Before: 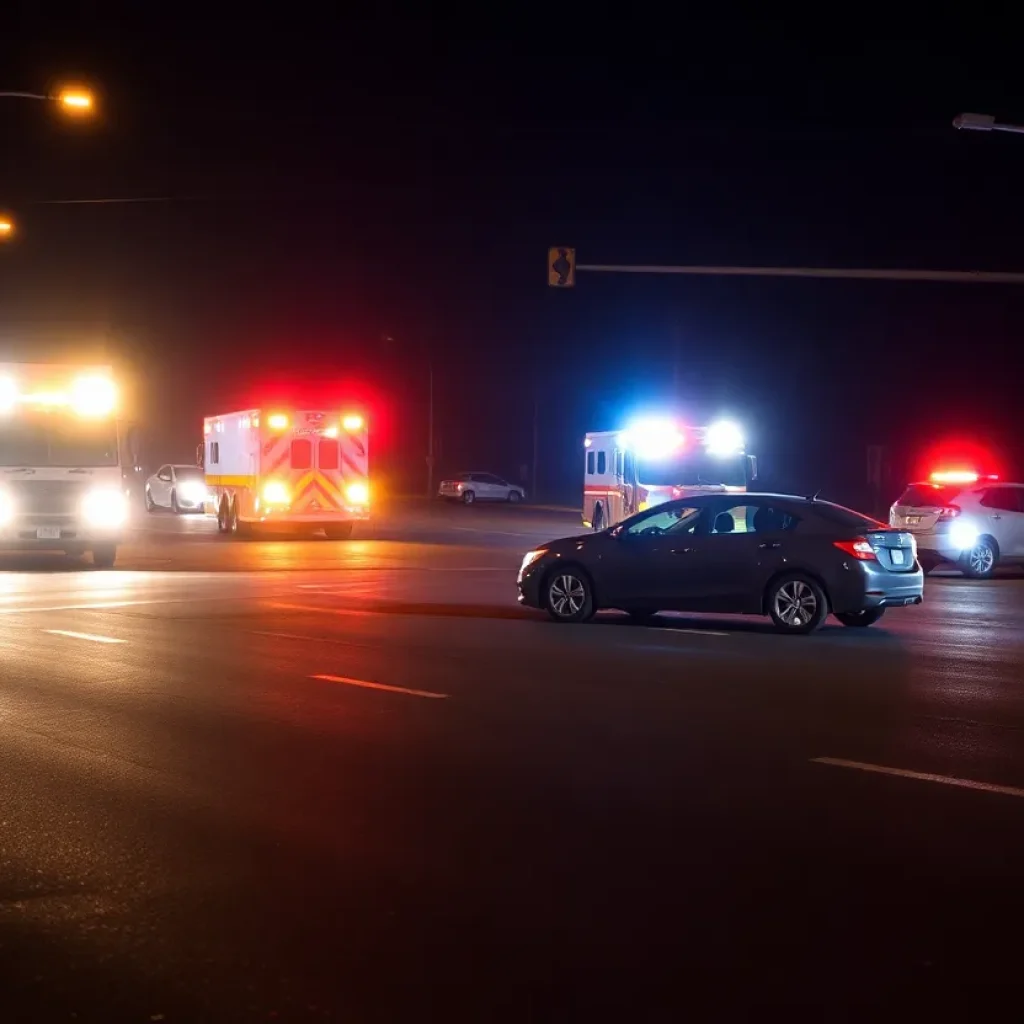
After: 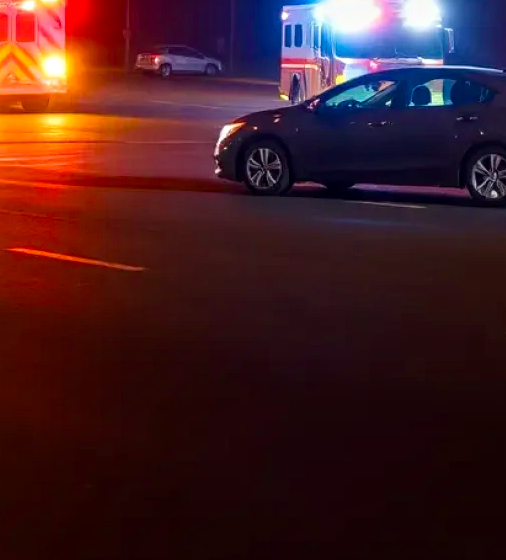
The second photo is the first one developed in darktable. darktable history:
crop: left 29.672%, top 41.786%, right 20.851%, bottom 3.487%
velvia: strength 32%, mid-tones bias 0.2
local contrast: on, module defaults
